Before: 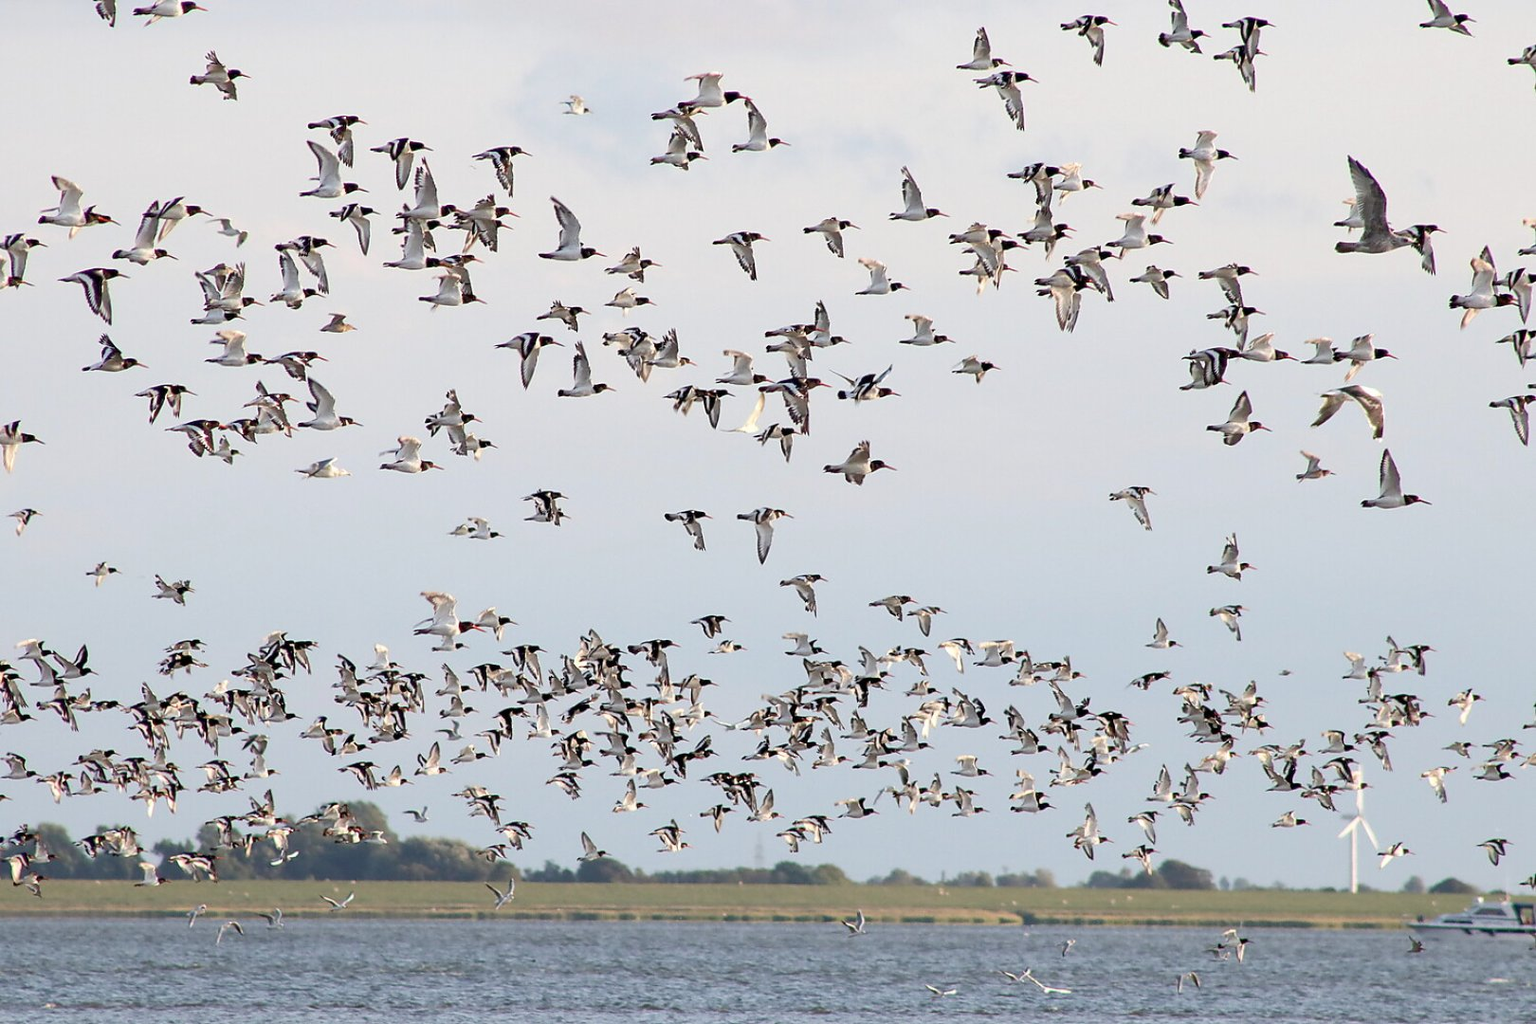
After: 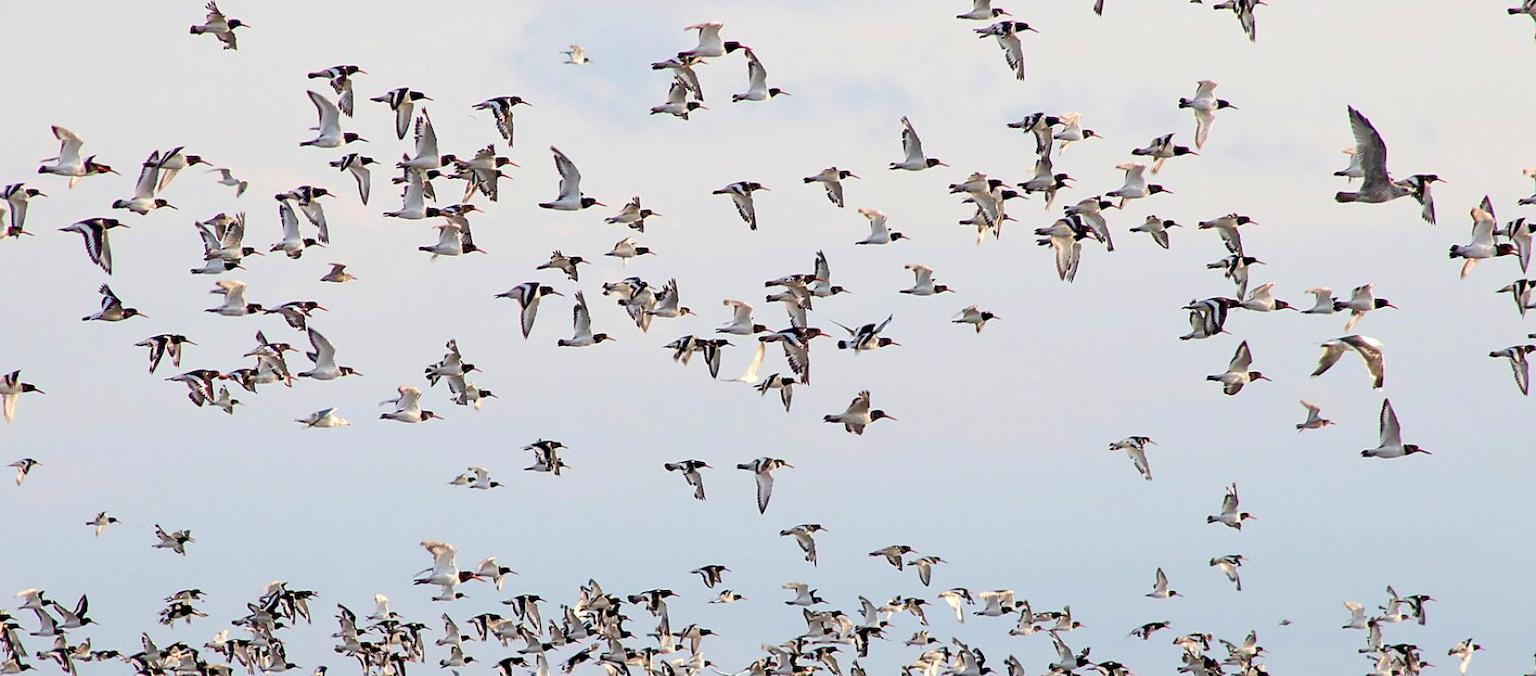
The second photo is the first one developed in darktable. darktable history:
exposure: exposure -0.003 EV, compensate highlight preservation false
crop and rotate: top 4.915%, bottom 28.9%
velvia: on, module defaults
